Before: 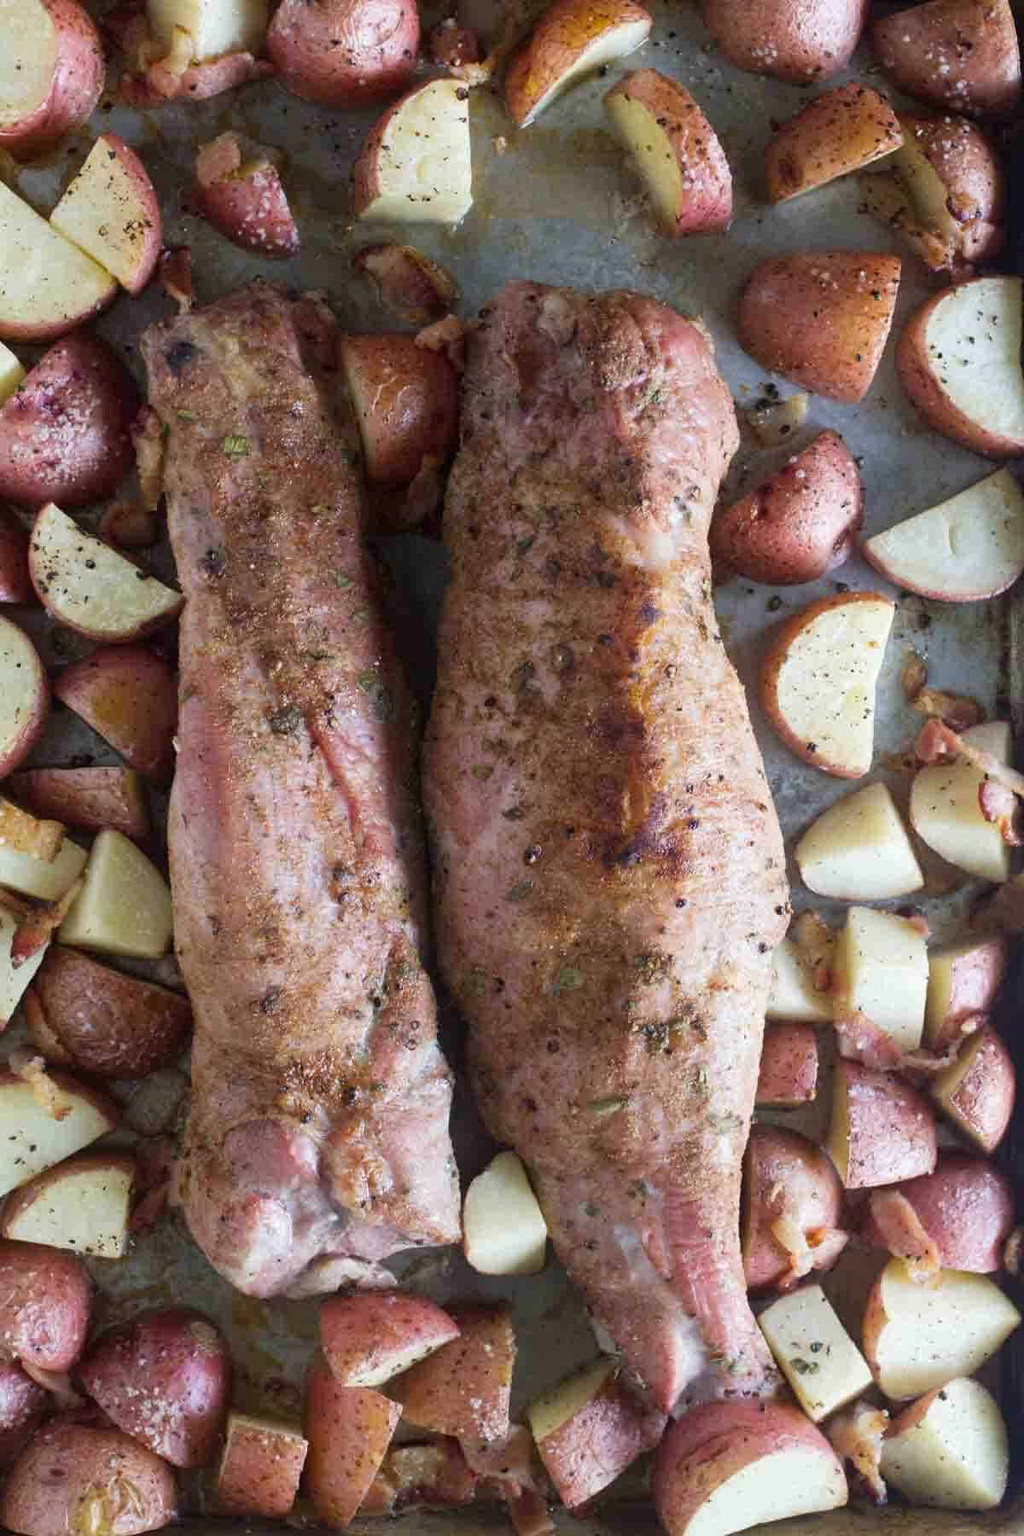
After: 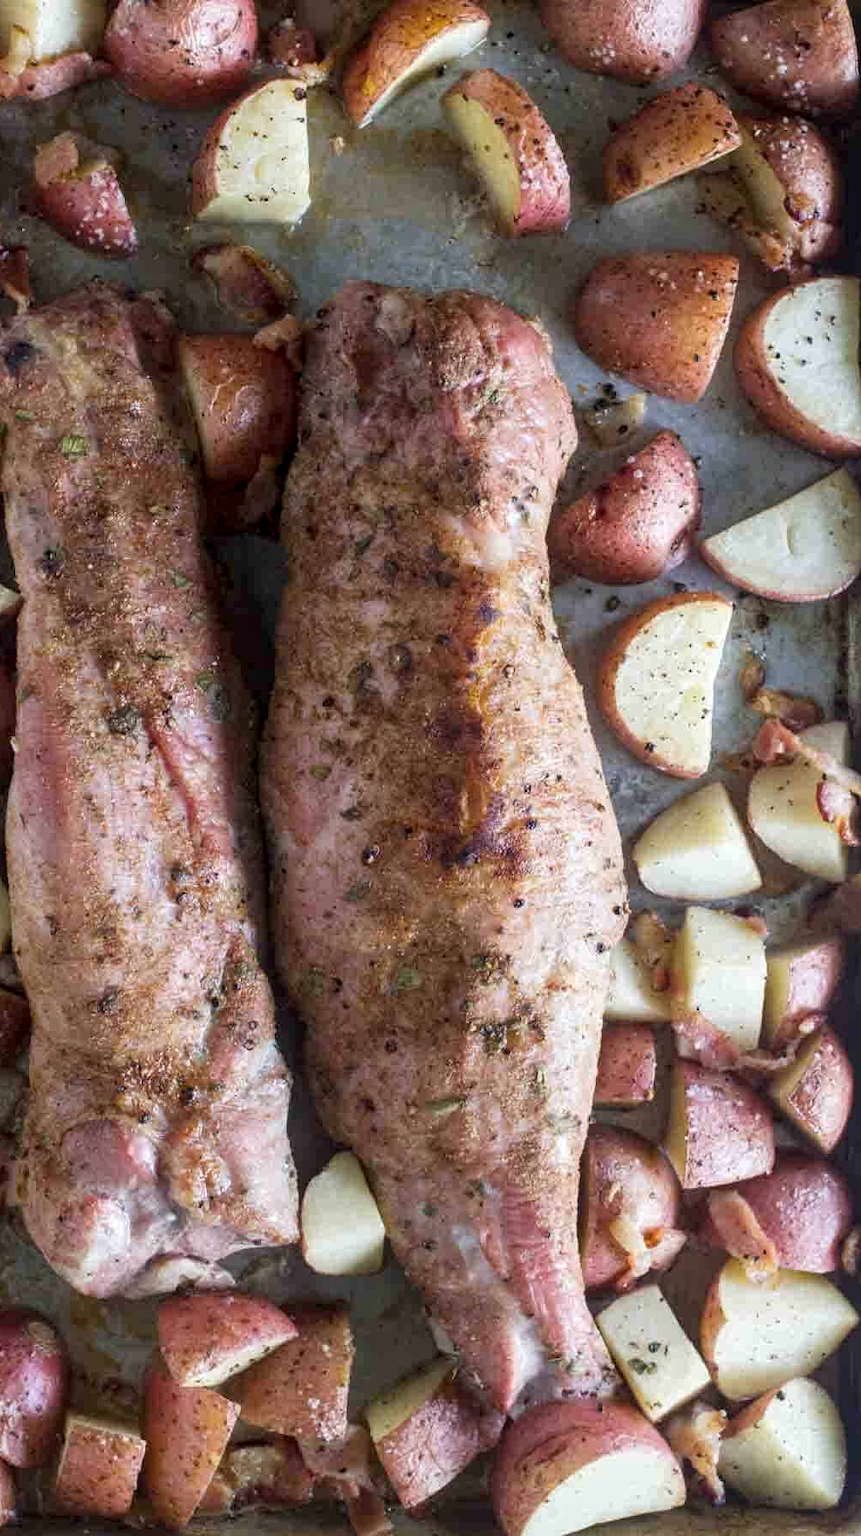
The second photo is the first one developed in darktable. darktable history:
crop: left 15.84%
local contrast: on, module defaults
